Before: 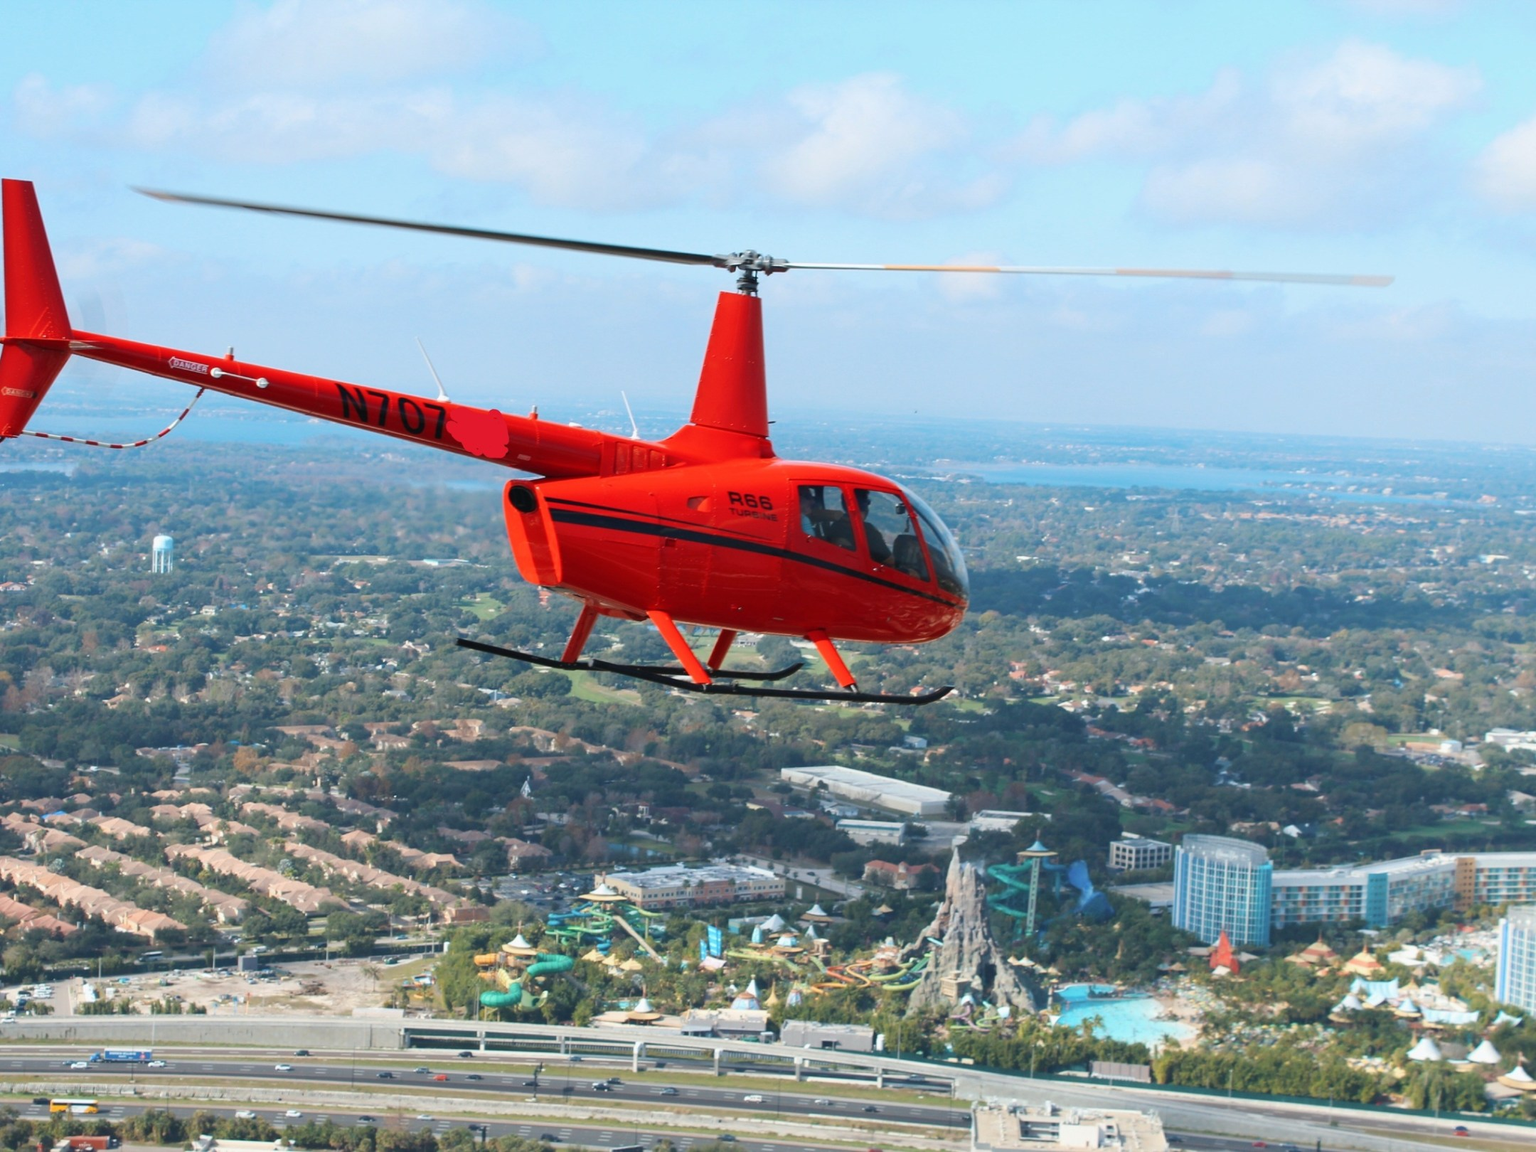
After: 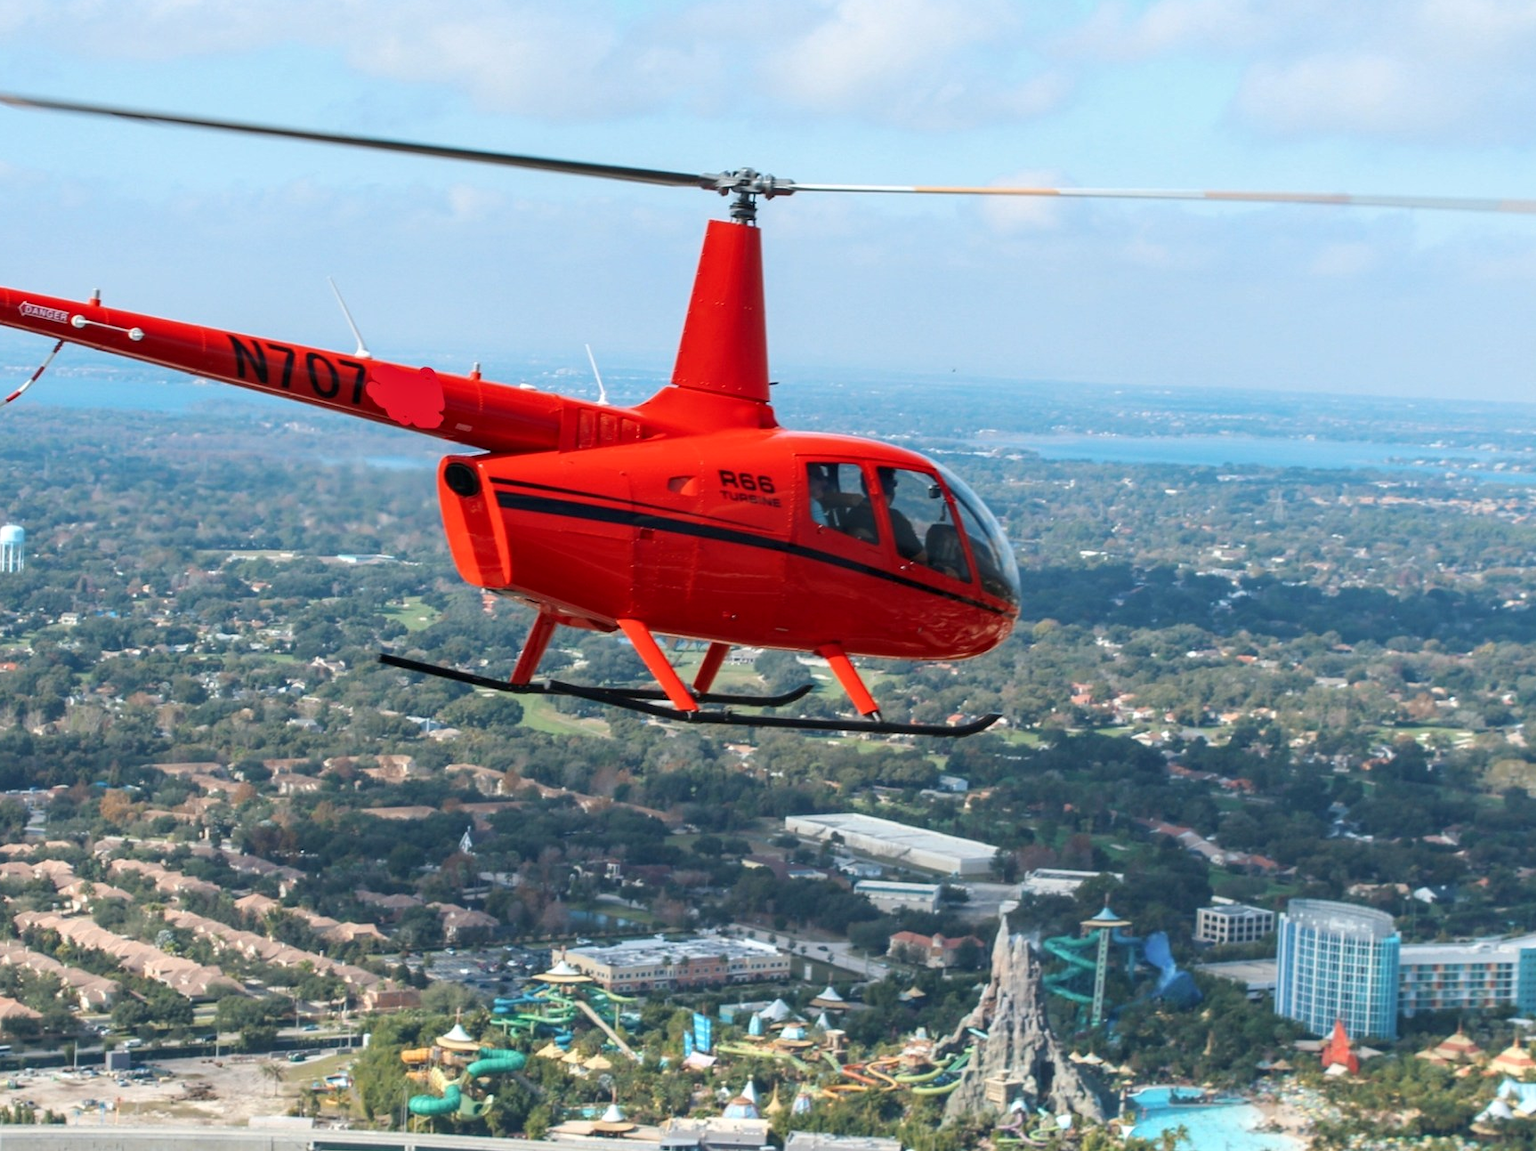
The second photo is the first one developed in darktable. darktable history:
local contrast: on, module defaults
crop and rotate: left 10.071%, top 10.071%, right 10.02%, bottom 10.02%
